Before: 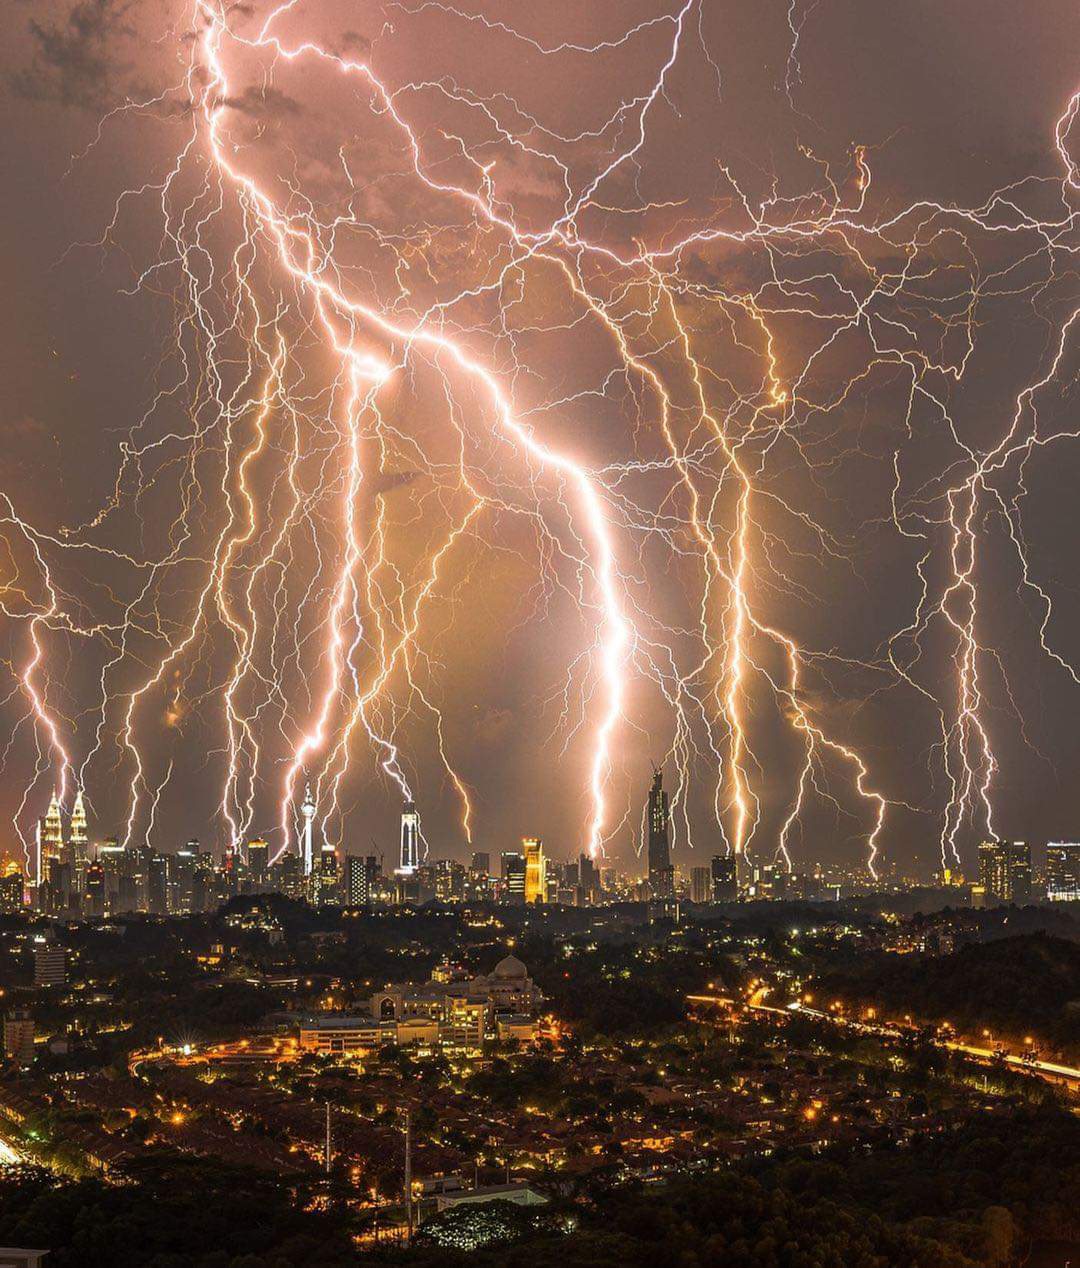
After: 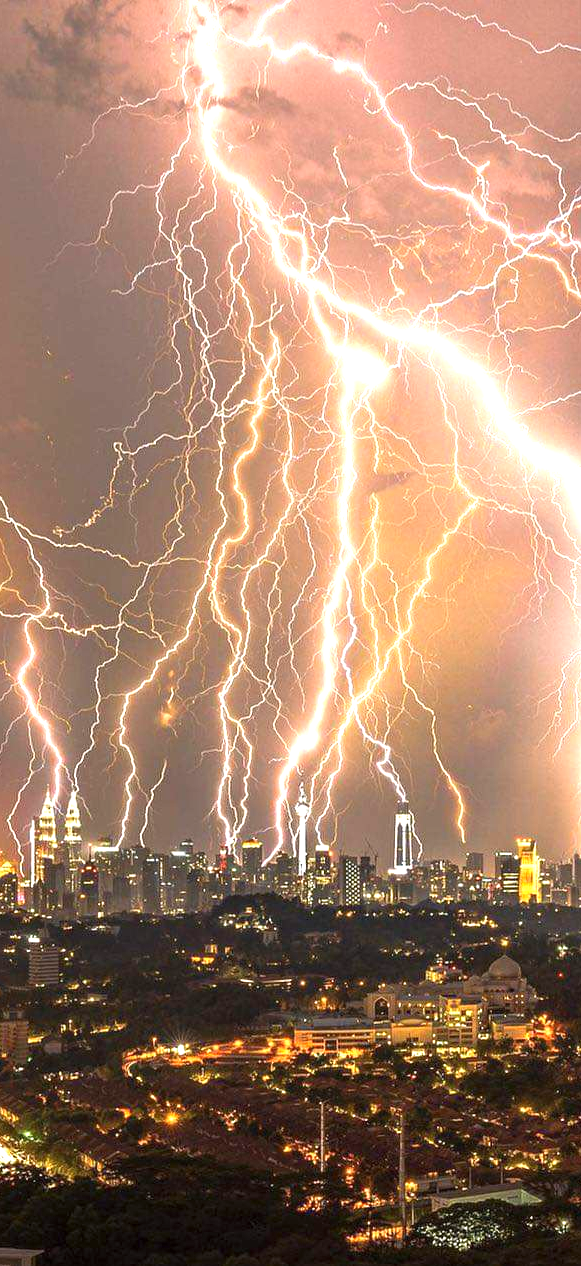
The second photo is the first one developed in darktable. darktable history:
crop: left 0.587%, right 45.588%, bottom 0.086%
exposure: exposure 1 EV, compensate highlight preservation false
